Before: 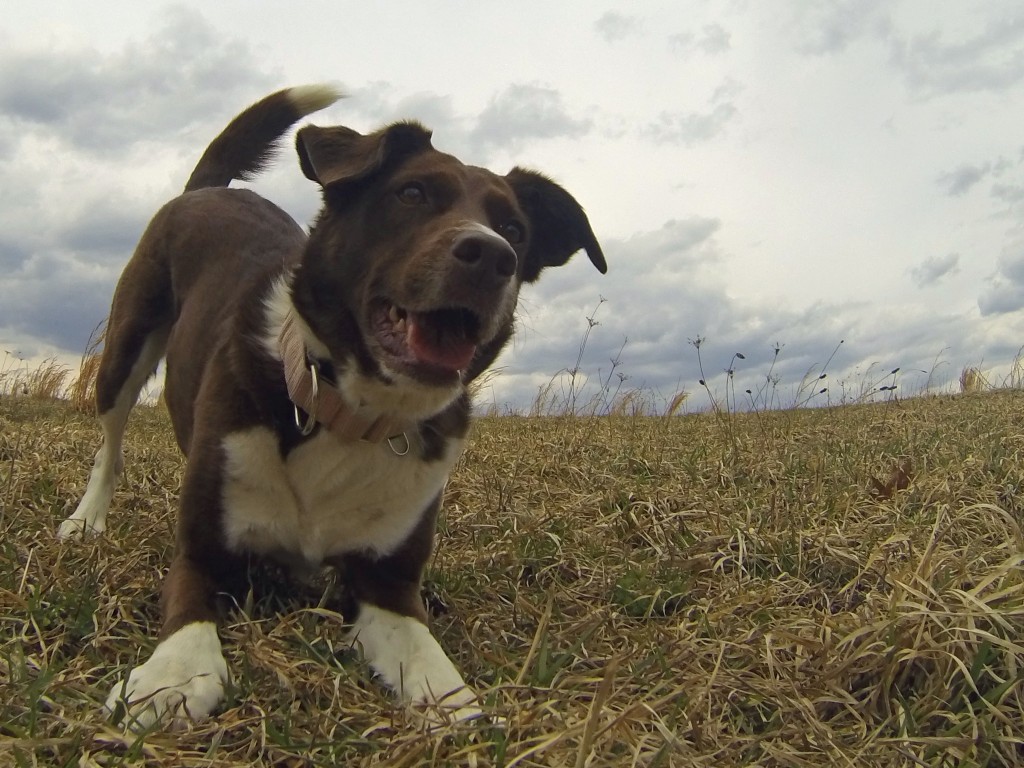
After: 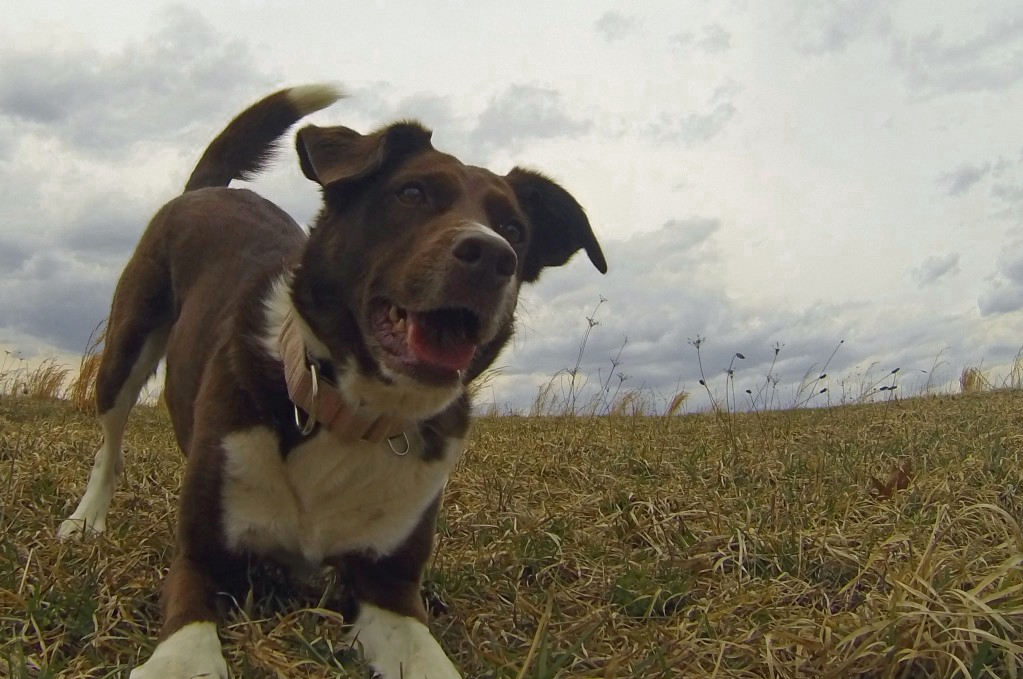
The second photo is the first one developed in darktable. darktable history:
crop and rotate: top 0%, bottom 11.49%
color zones: curves: ch0 [(0, 0.48) (0.209, 0.398) (0.305, 0.332) (0.429, 0.493) (0.571, 0.5) (0.714, 0.5) (0.857, 0.5) (1, 0.48)]; ch1 [(0, 0.633) (0.143, 0.586) (0.286, 0.489) (0.429, 0.448) (0.571, 0.31) (0.714, 0.335) (0.857, 0.492) (1, 0.633)]; ch2 [(0, 0.448) (0.143, 0.498) (0.286, 0.5) (0.429, 0.5) (0.571, 0.5) (0.714, 0.5) (0.857, 0.5) (1, 0.448)]
